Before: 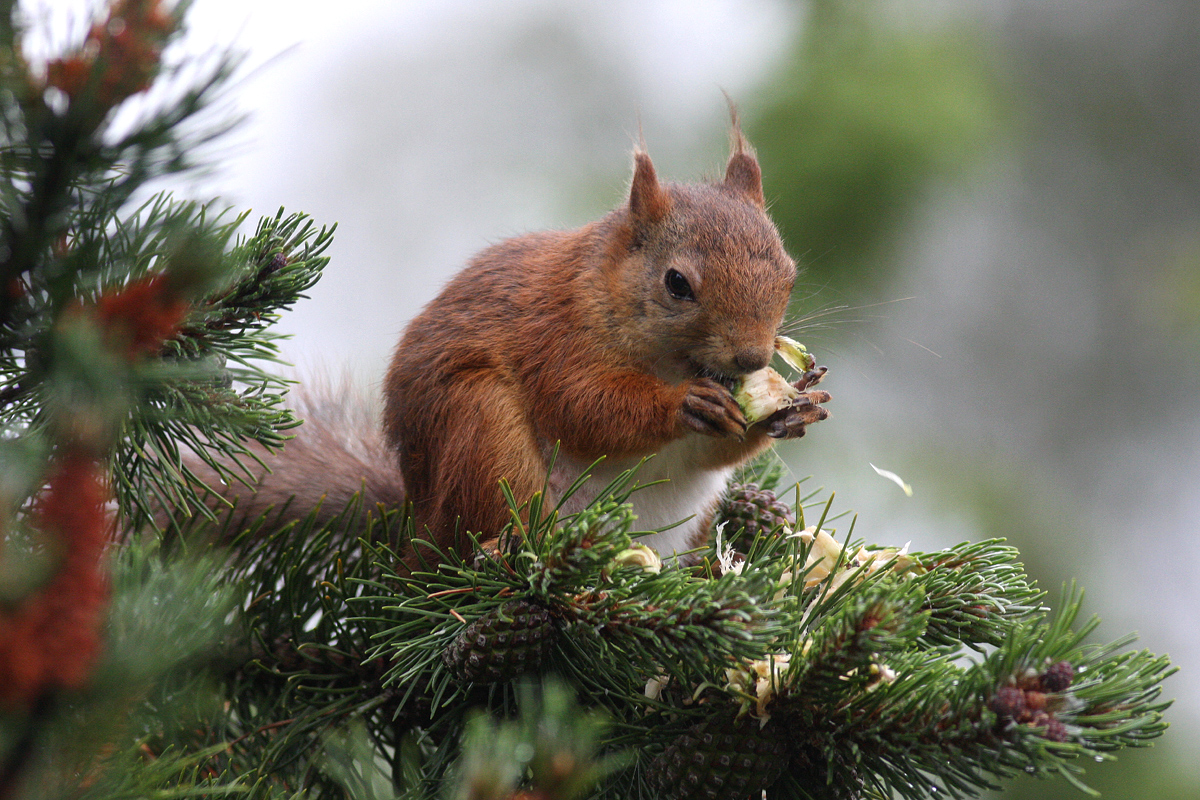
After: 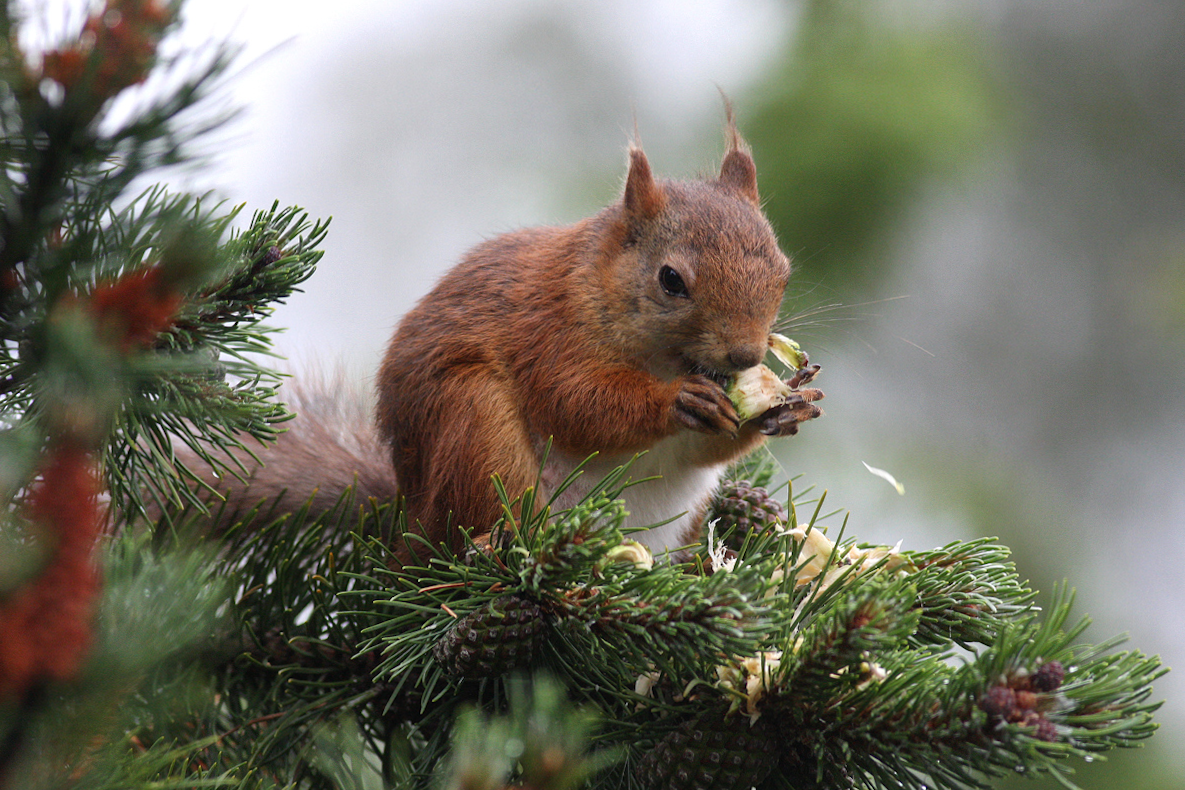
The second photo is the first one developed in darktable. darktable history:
shadows and highlights: shadows 20.08, highlights -20.55, soften with gaussian
crop and rotate: angle -0.48°
